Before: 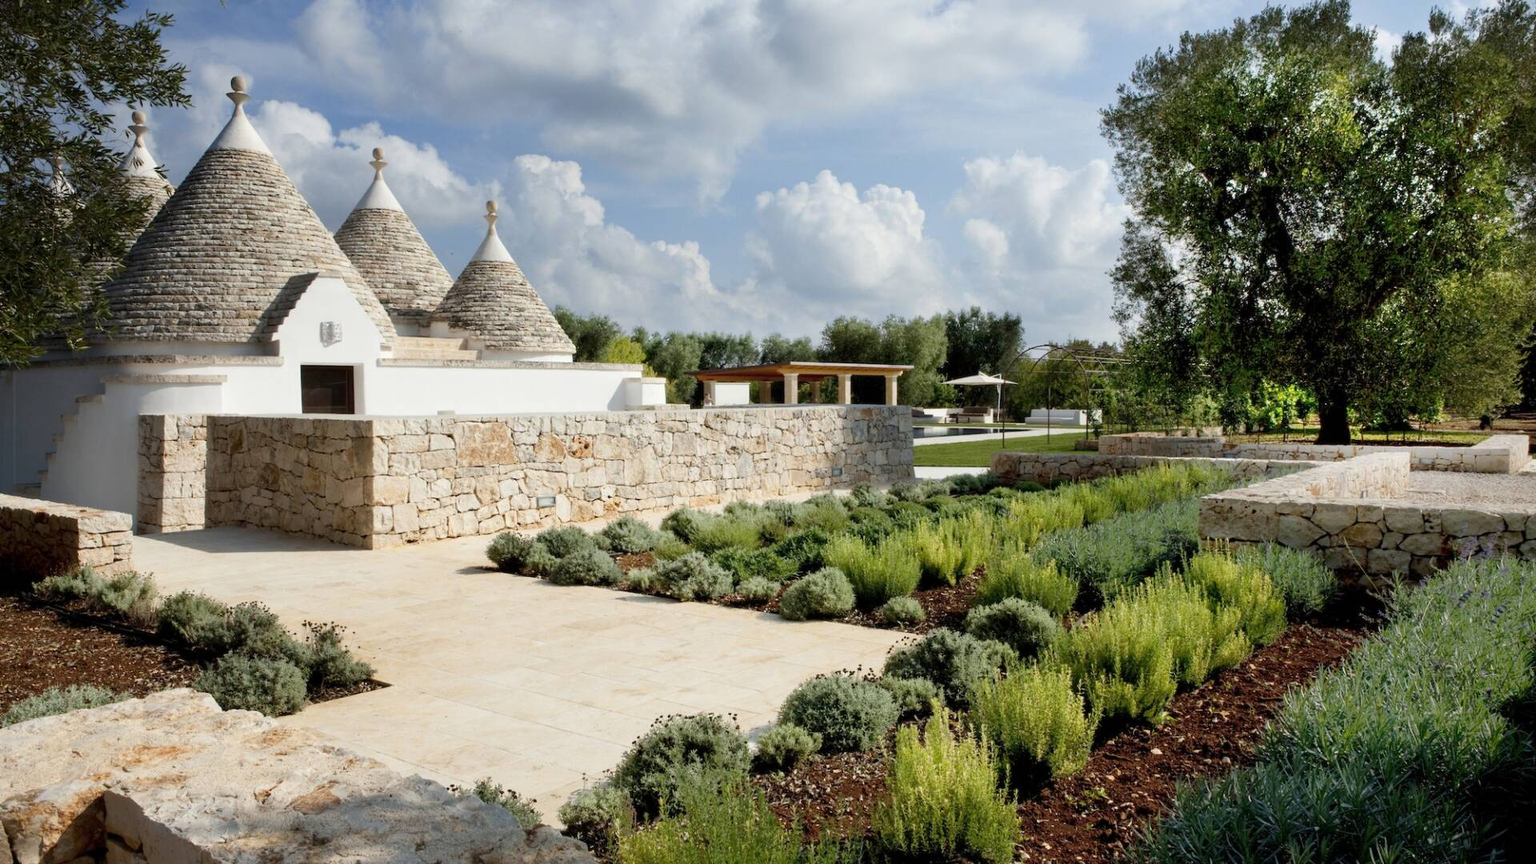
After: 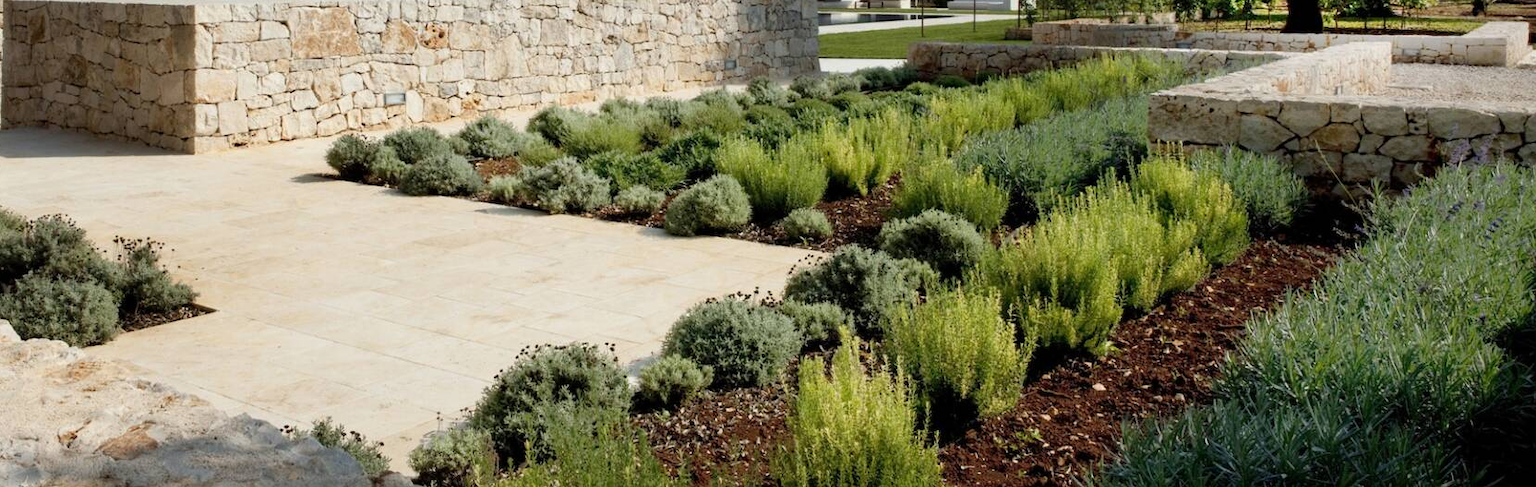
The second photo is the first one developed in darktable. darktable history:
crop and rotate: left 13.305%, top 48.16%, bottom 2.929%
